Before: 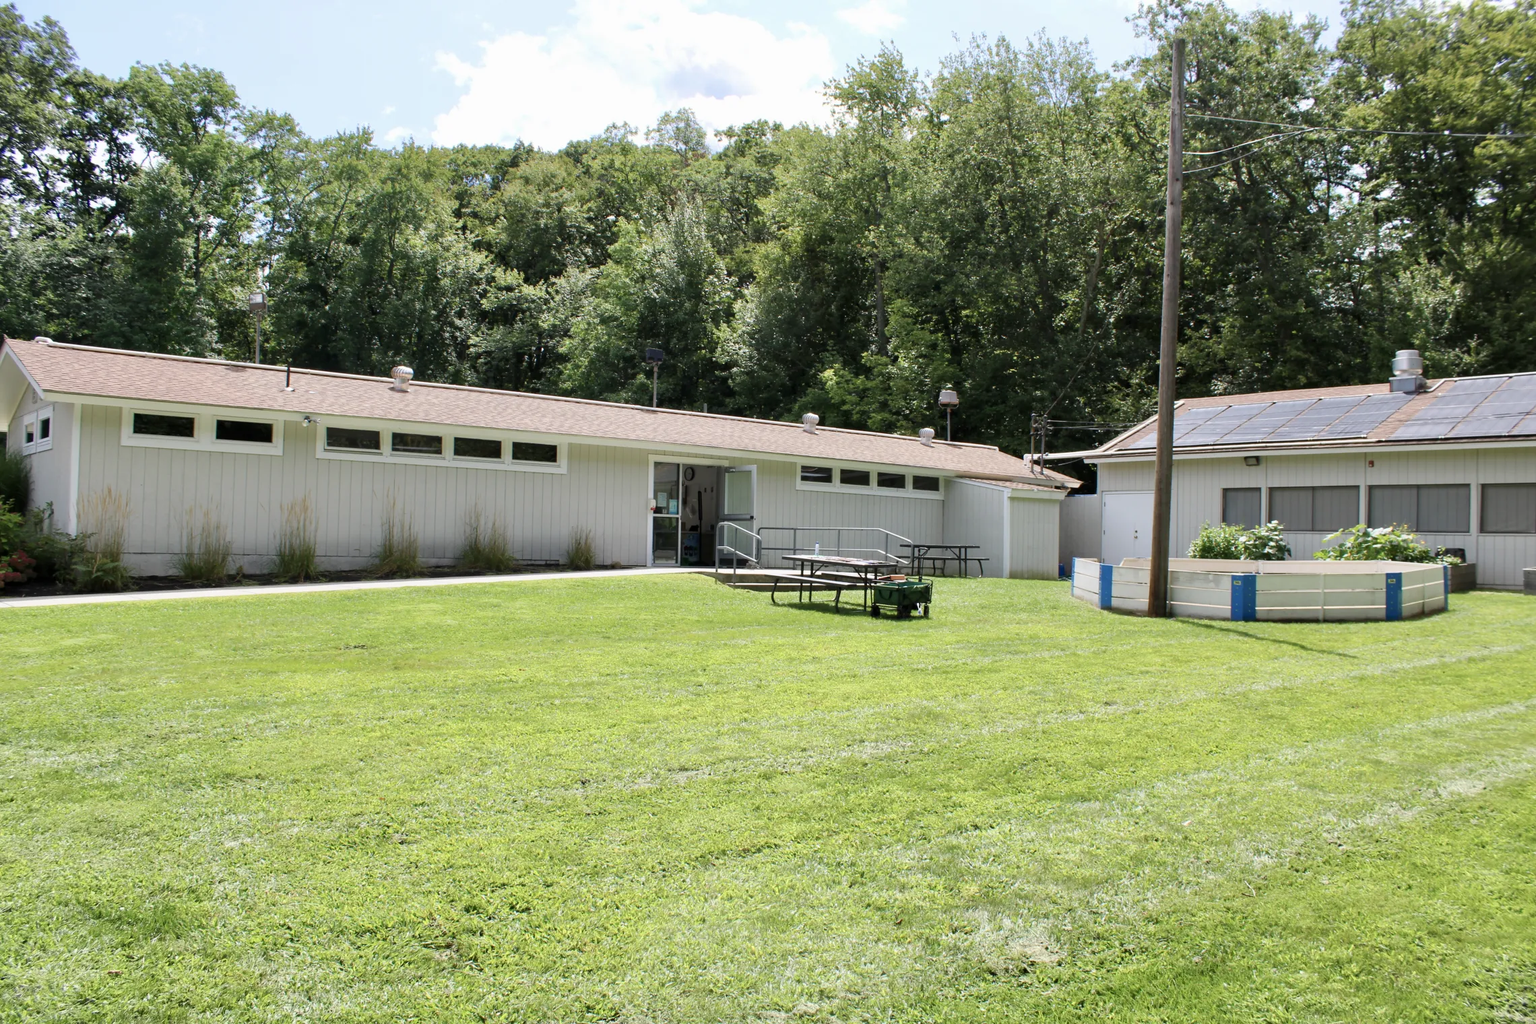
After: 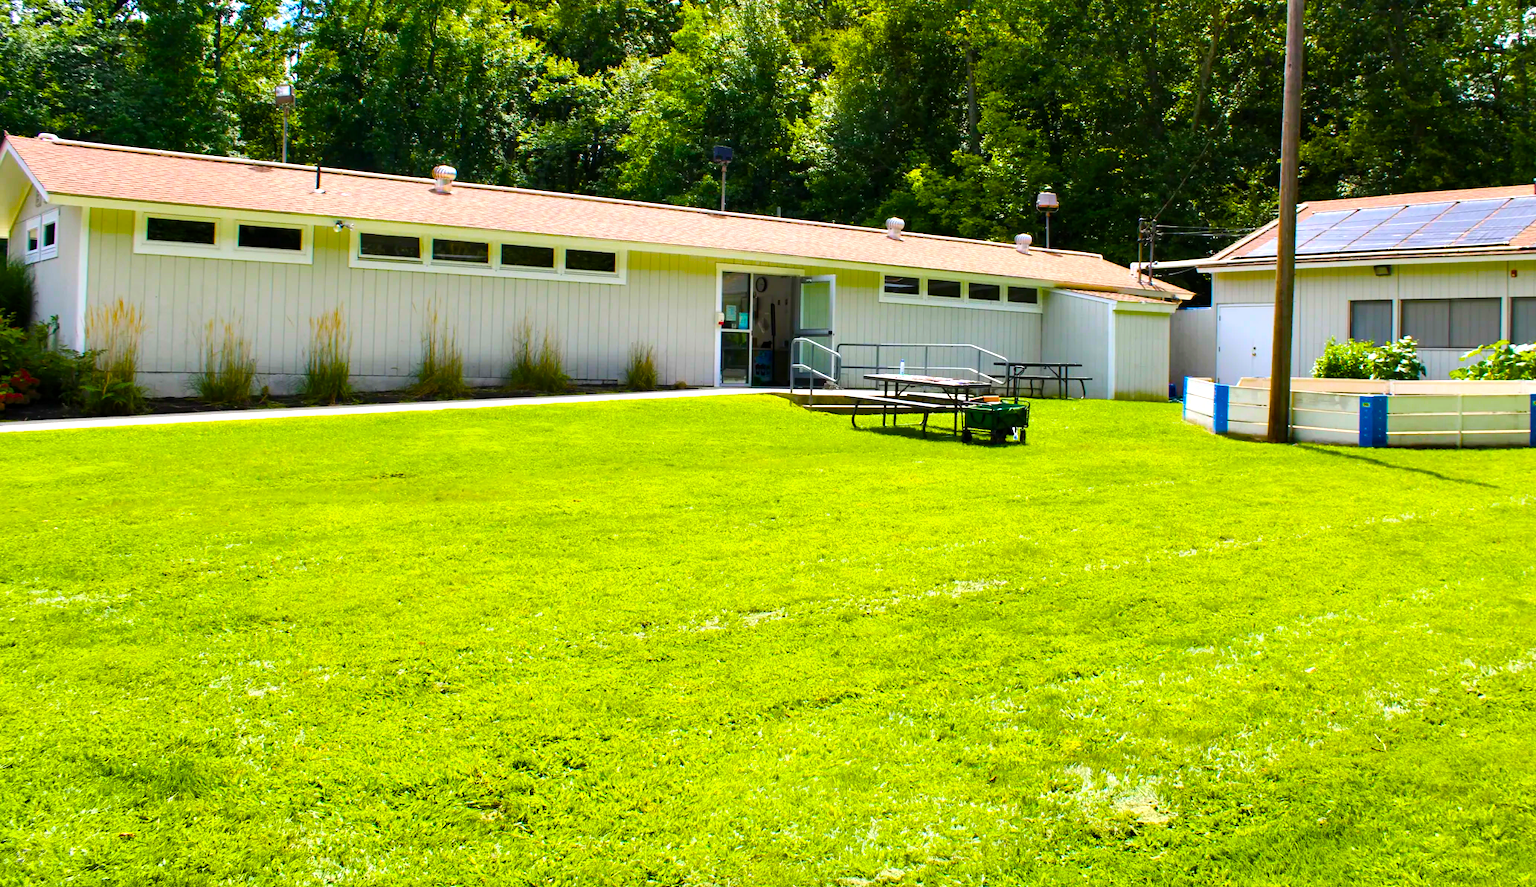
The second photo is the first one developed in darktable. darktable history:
crop: top 21.147%, right 9.427%, bottom 0.345%
tone equalizer: -8 EV -0.427 EV, -7 EV -0.414 EV, -6 EV -0.321 EV, -5 EV -0.244 EV, -3 EV 0.196 EV, -2 EV 0.34 EV, -1 EV 0.388 EV, +0 EV 0.395 EV, edges refinement/feathering 500, mask exposure compensation -1.57 EV, preserve details no
levels: levels [0, 0.476, 0.951]
color balance rgb: shadows lift › hue 85.89°, linear chroma grading › shadows 19.061%, linear chroma grading › highlights 4.4%, linear chroma grading › mid-tones 10.294%, perceptual saturation grading › global saturation 64.938%, perceptual saturation grading › highlights 59.855%, perceptual saturation grading › mid-tones 49.298%, perceptual saturation grading › shadows 49.537%, global vibrance 29.88%
